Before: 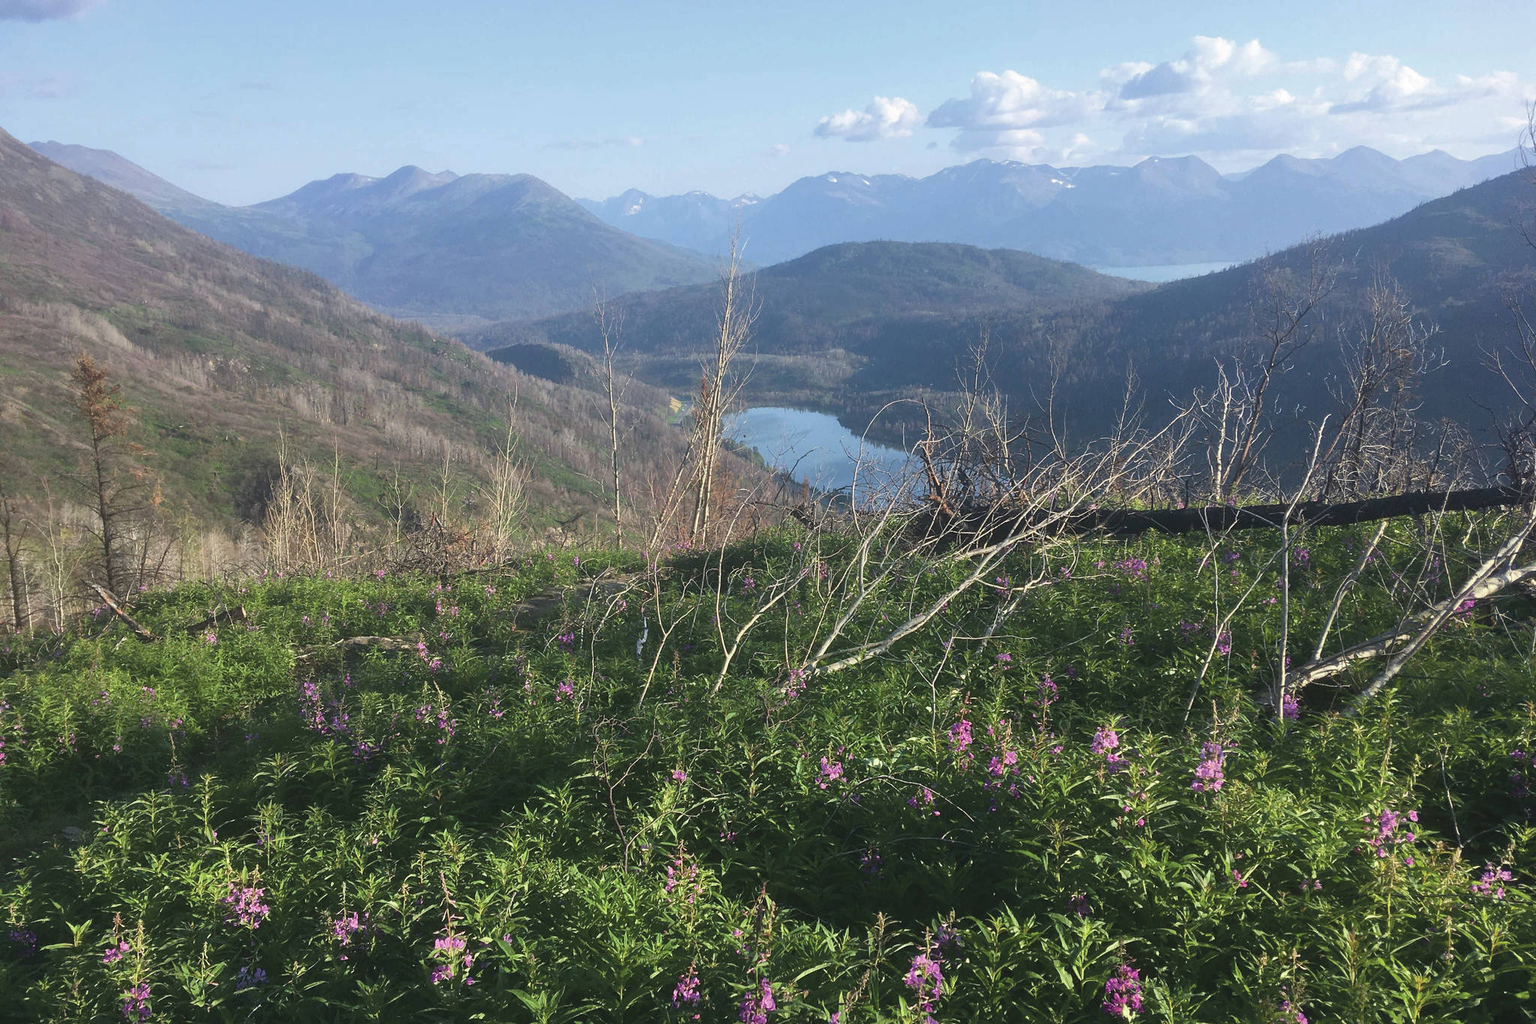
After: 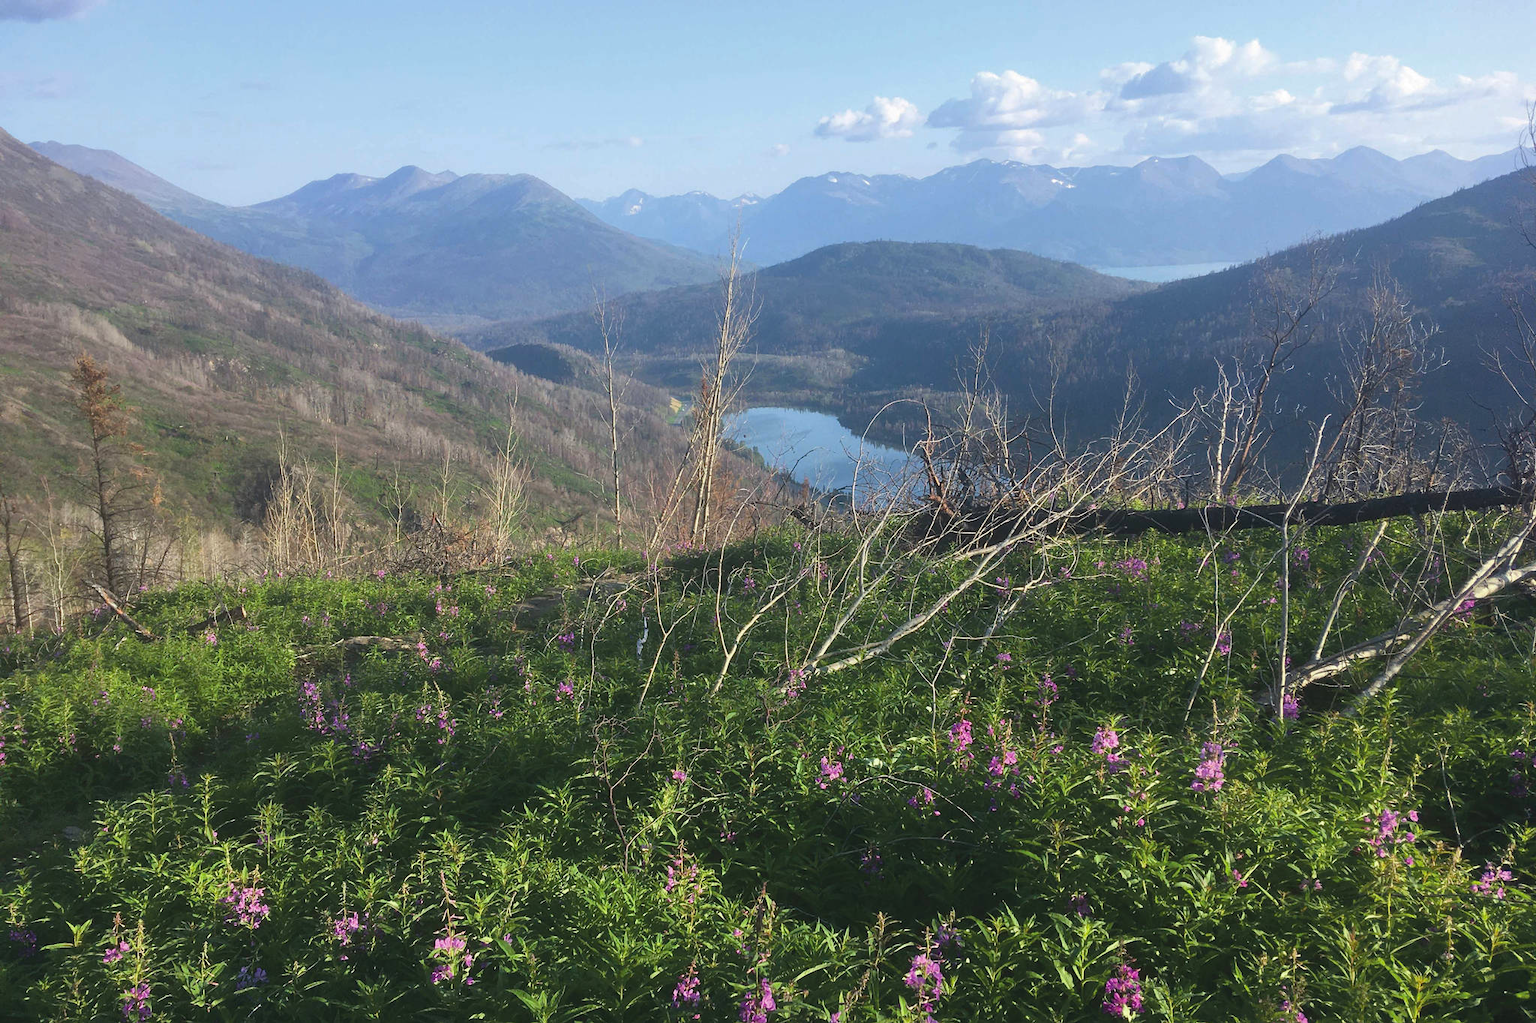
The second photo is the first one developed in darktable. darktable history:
color balance rgb: perceptual saturation grading › global saturation 14.592%
